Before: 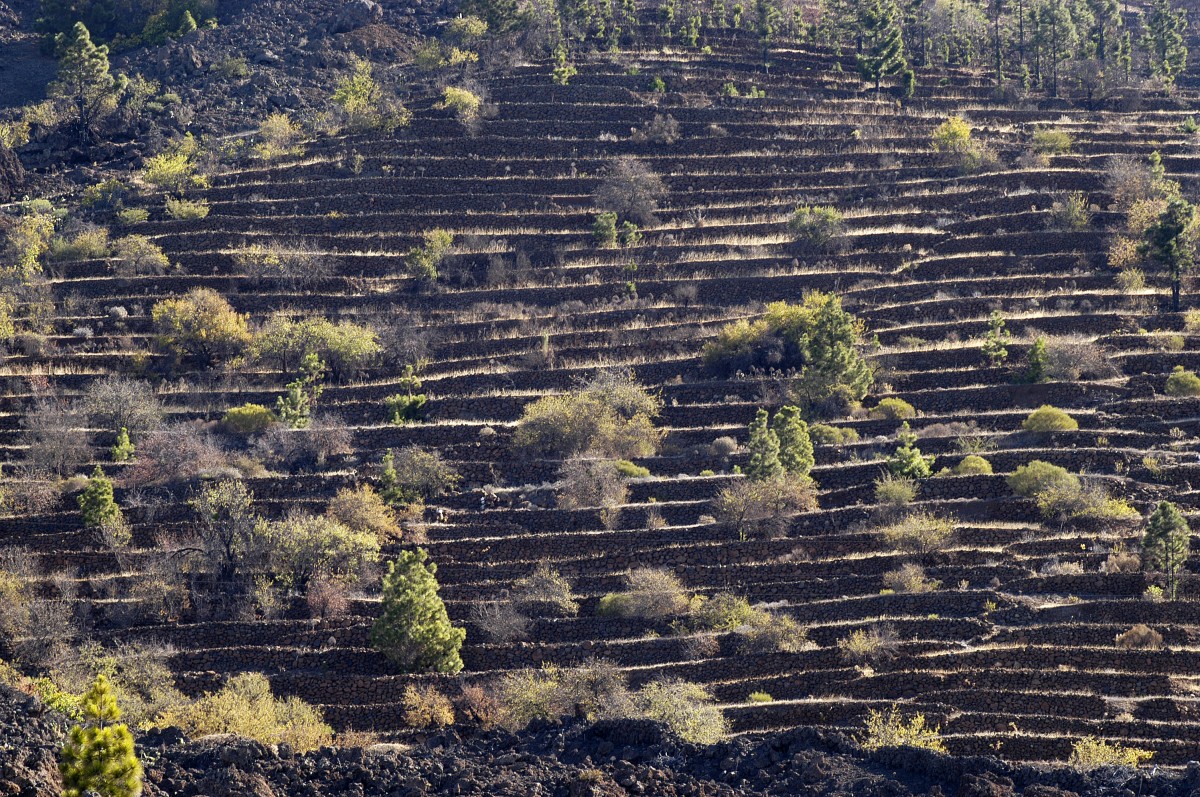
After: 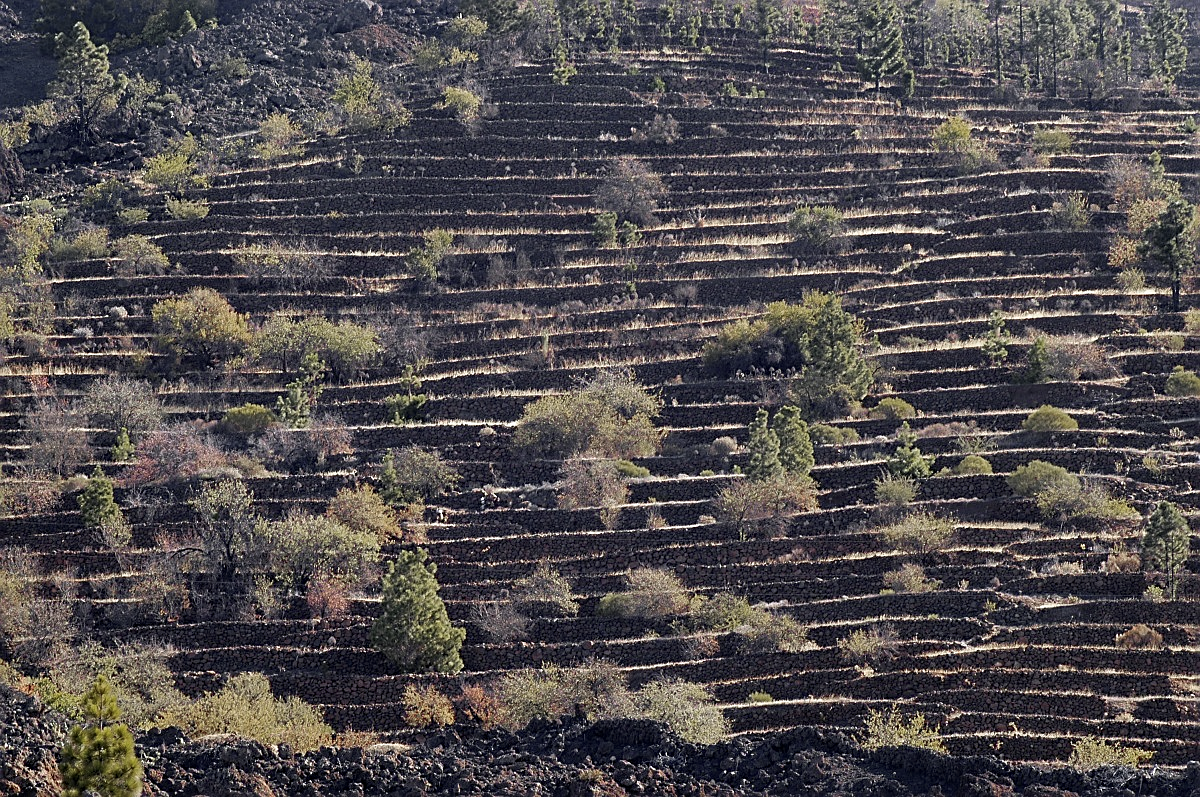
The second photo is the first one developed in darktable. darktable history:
color zones: curves: ch0 [(0, 0.48) (0.209, 0.398) (0.305, 0.332) (0.429, 0.493) (0.571, 0.5) (0.714, 0.5) (0.857, 0.5) (1, 0.48)]; ch1 [(0, 0.736) (0.143, 0.625) (0.225, 0.371) (0.429, 0.256) (0.571, 0.241) (0.714, 0.213) (0.857, 0.48) (1, 0.736)]; ch2 [(0, 0.448) (0.143, 0.498) (0.286, 0.5) (0.429, 0.5) (0.571, 0.5) (0.714, 0.5) (0.857, 0.5) (1, 0.448)]
sharpen: on, module defaults
